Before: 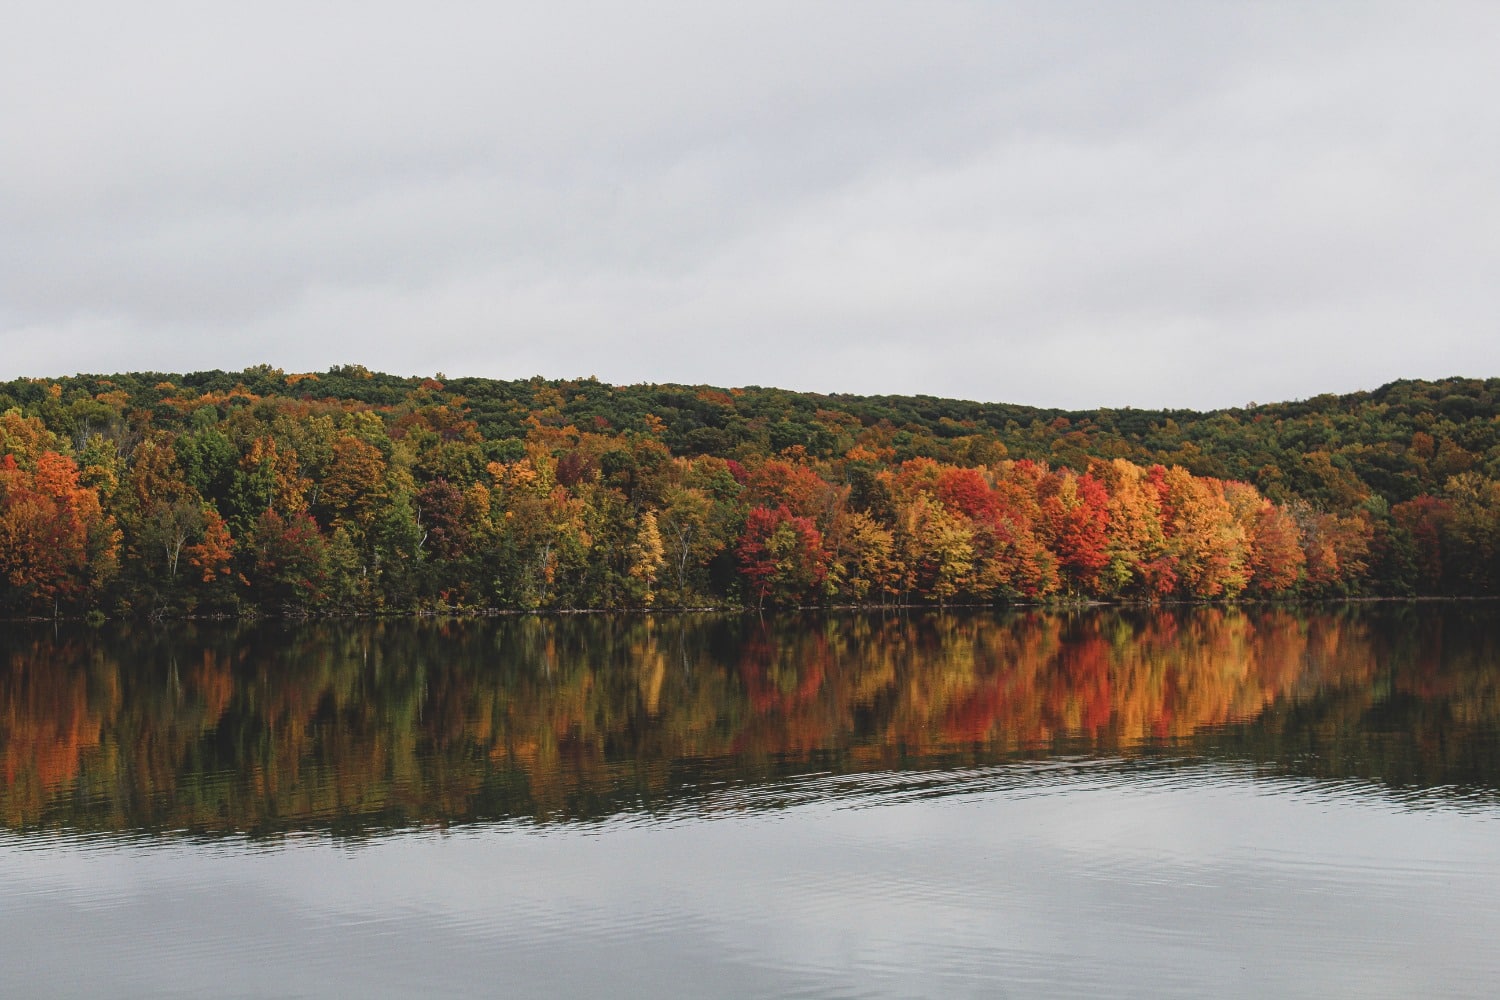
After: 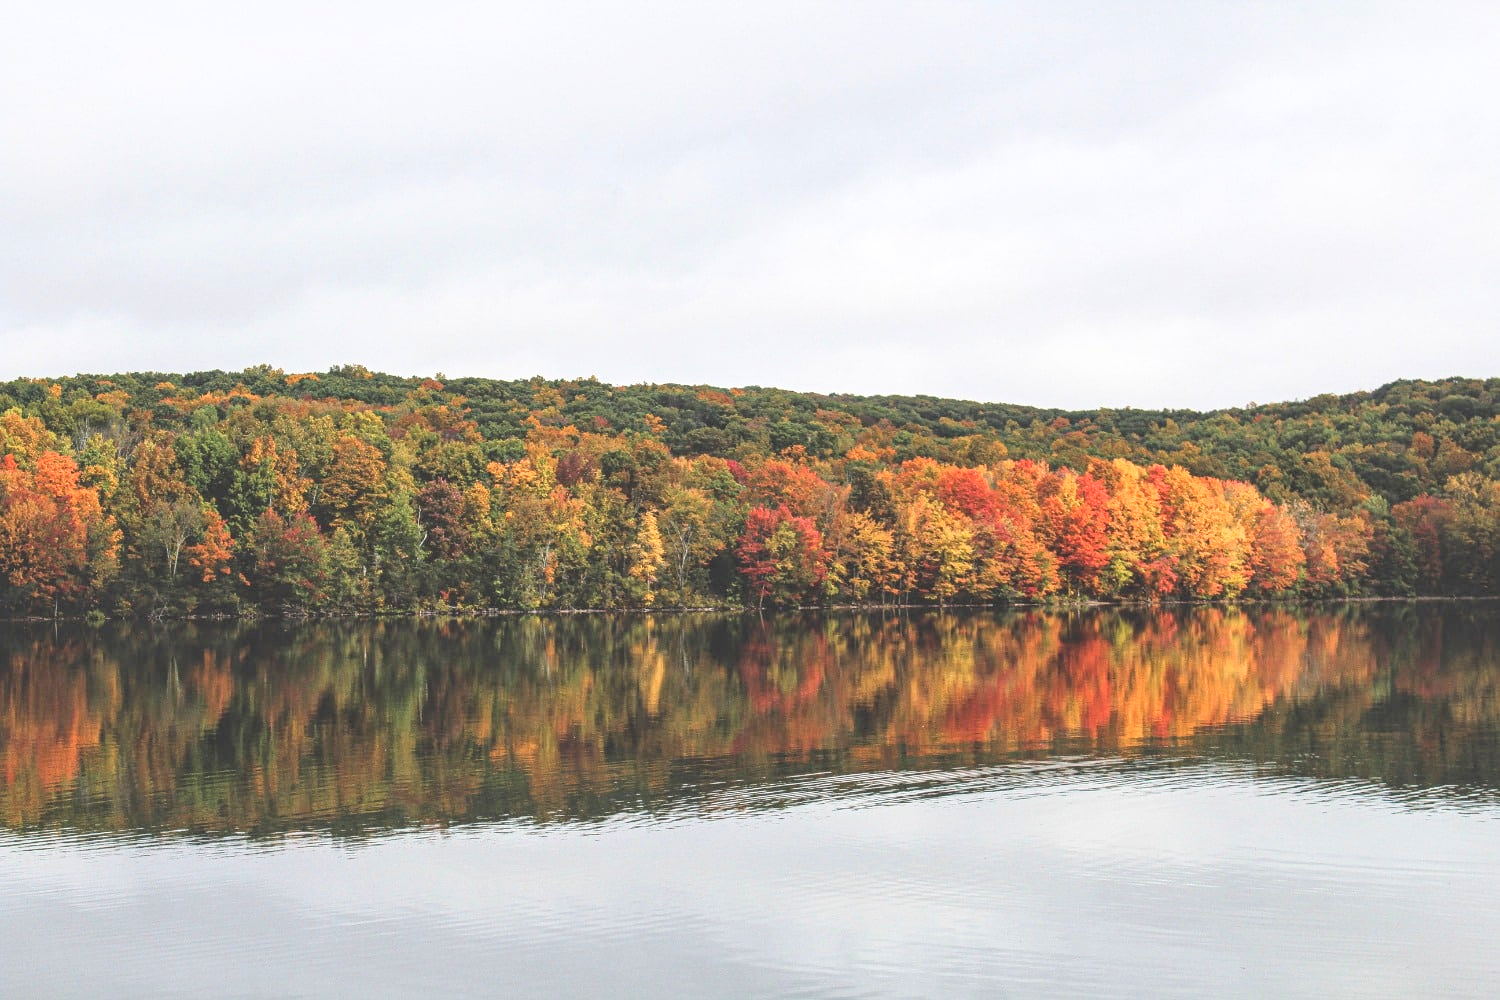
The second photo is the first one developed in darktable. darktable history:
levels: levels [0, 0.474, 0.947]
local contrast: on, module defaults
contrast brightness saturation: contrast 0.1, brightness 0.3, saturation 0.14
exposure: black level correction 0.001, exposure 0.014 EV, compensate highlight preservation false
